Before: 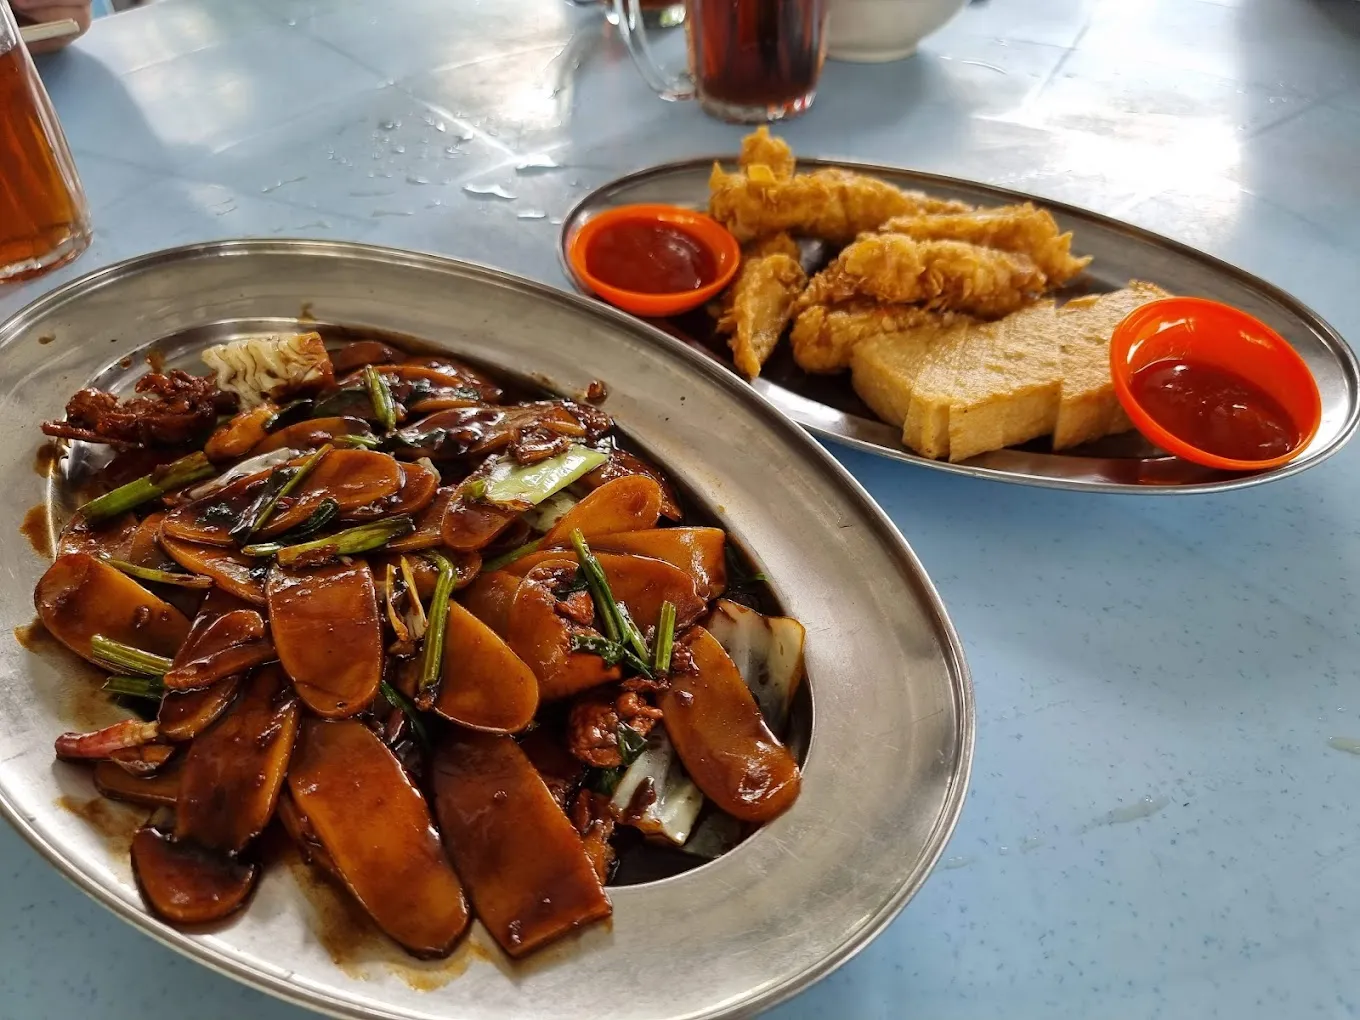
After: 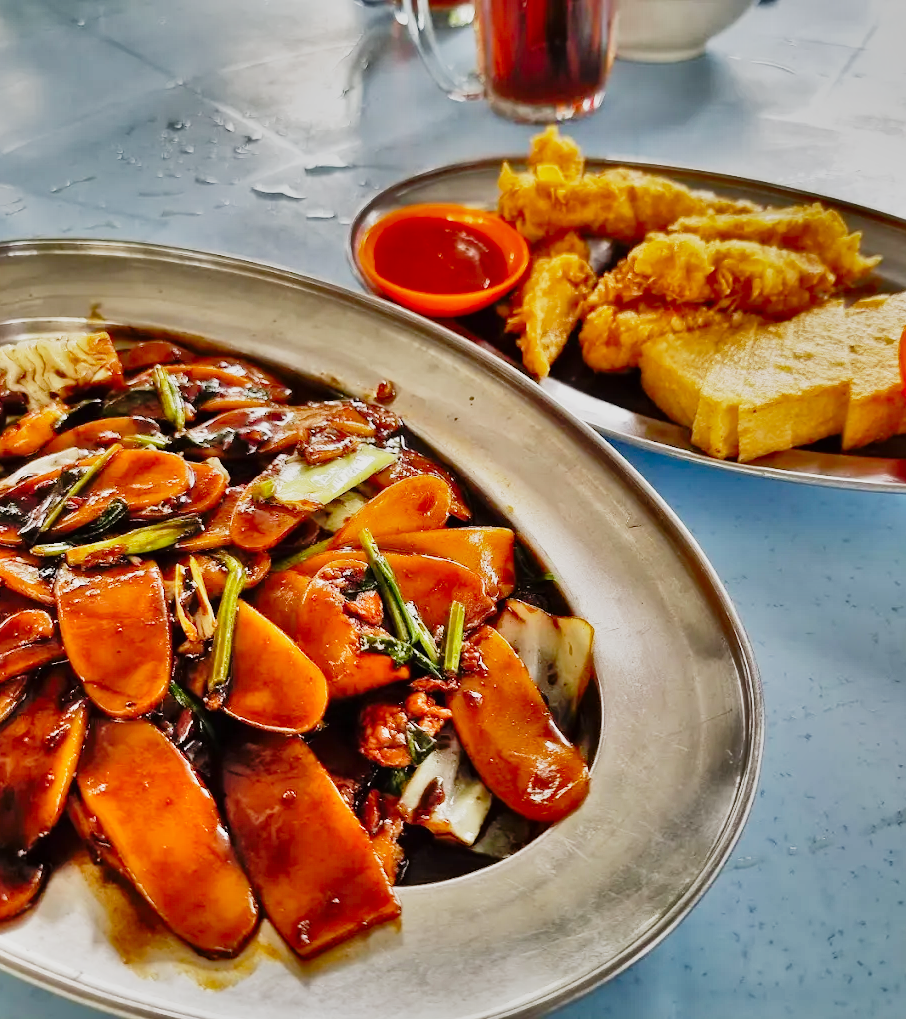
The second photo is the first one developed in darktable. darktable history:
tone equalizer: -7 EV 0.15 EV, -6 EV 0.6 EV, -5 EV 1.15 EV, -4 EV 1.33 EV, -3 EV 1.15 EV, -2 EV 0.6 EV, -1 EV 0.15 EV, mask exposure compensation -0.5 EV
base curve: curves: ch0 [(0, 0) (0.028, 0.03) (0.121, 0.232) (0.46, 0.748) (0.859, 0.968) (1, 1)], preserve colors none
shadows and highlights: shadows 80.73, white point adjustment -9.07, highlights -61.46, soften with gaussian
crop and rotate: left 15.546%, right 17.787%
